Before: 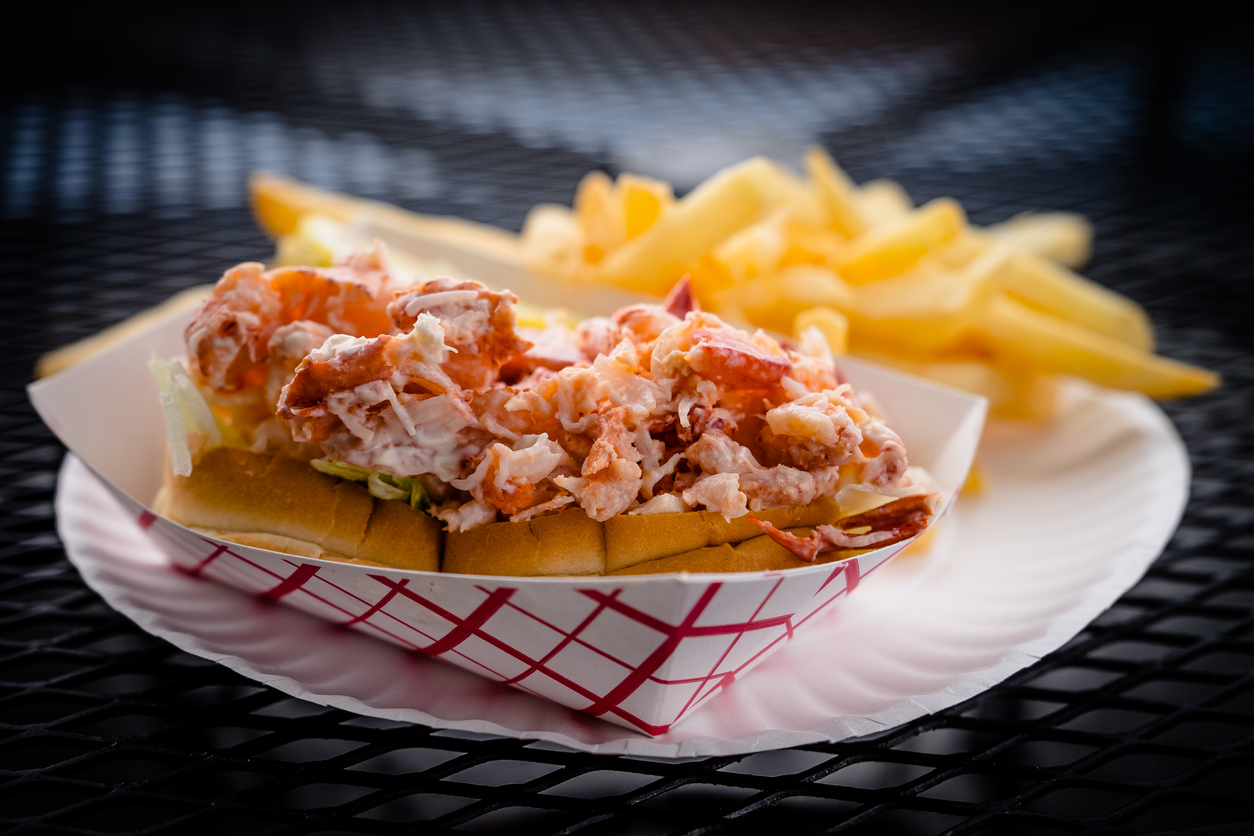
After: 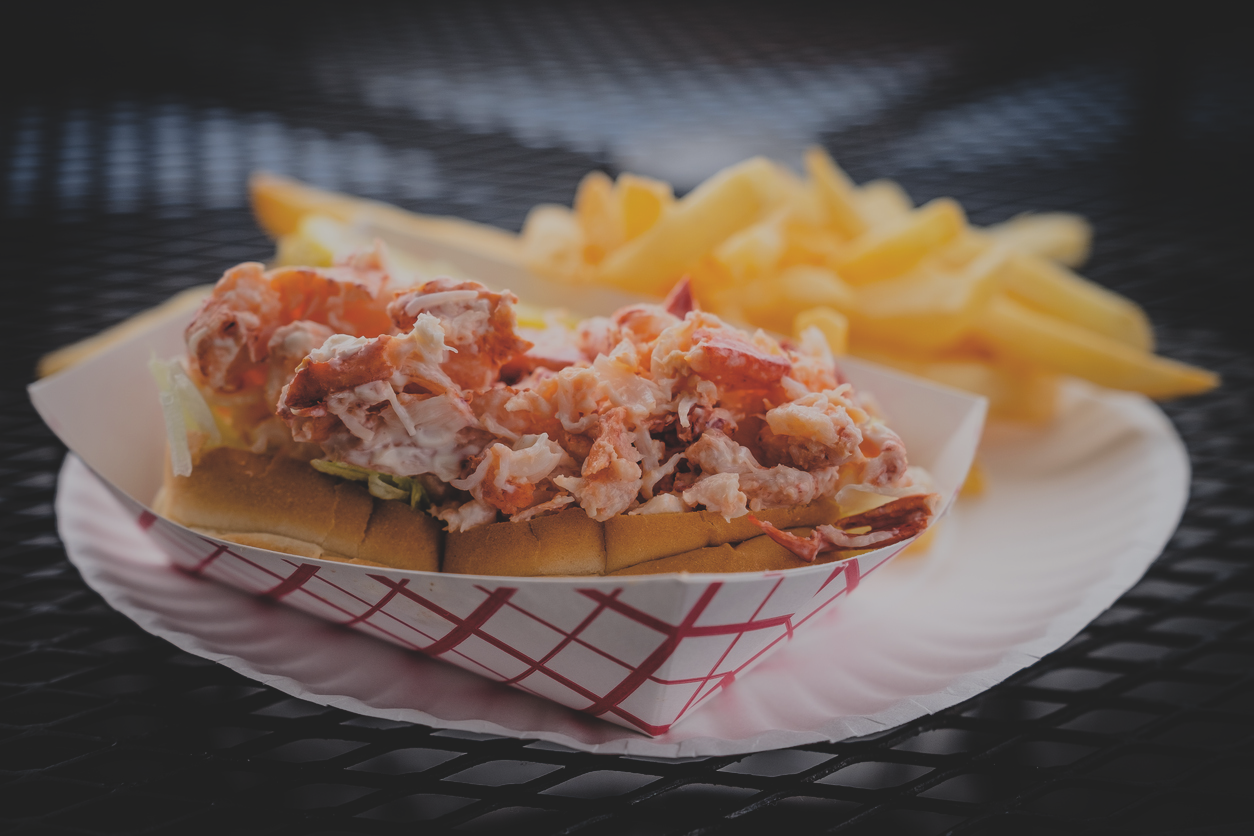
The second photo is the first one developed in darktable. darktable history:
filmic rgb: black relative exposure -7.65 EV, white relative exposure 4.56 EV, hardness 3.61, color science v6 (2022)
exposure: black level correction -0.036, exposure -0.497 EV, compensate highlight preservation false
white balance: red 1, blue 1
